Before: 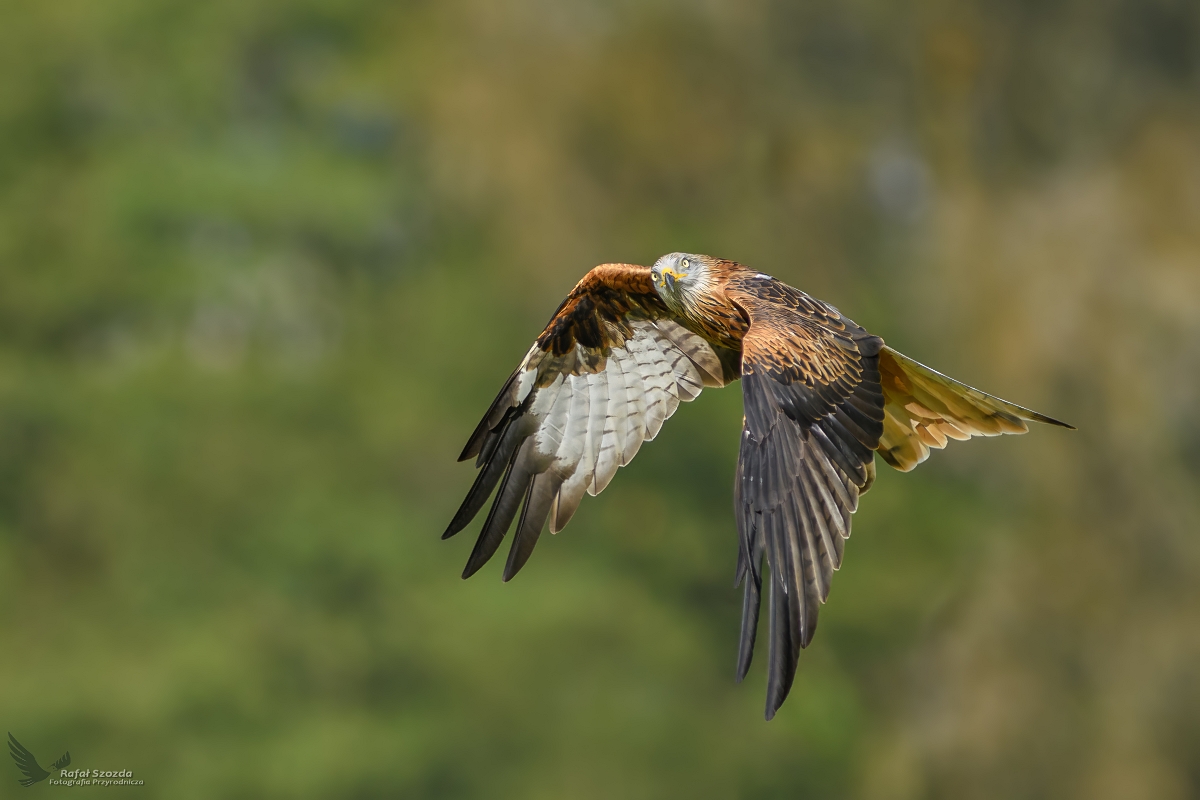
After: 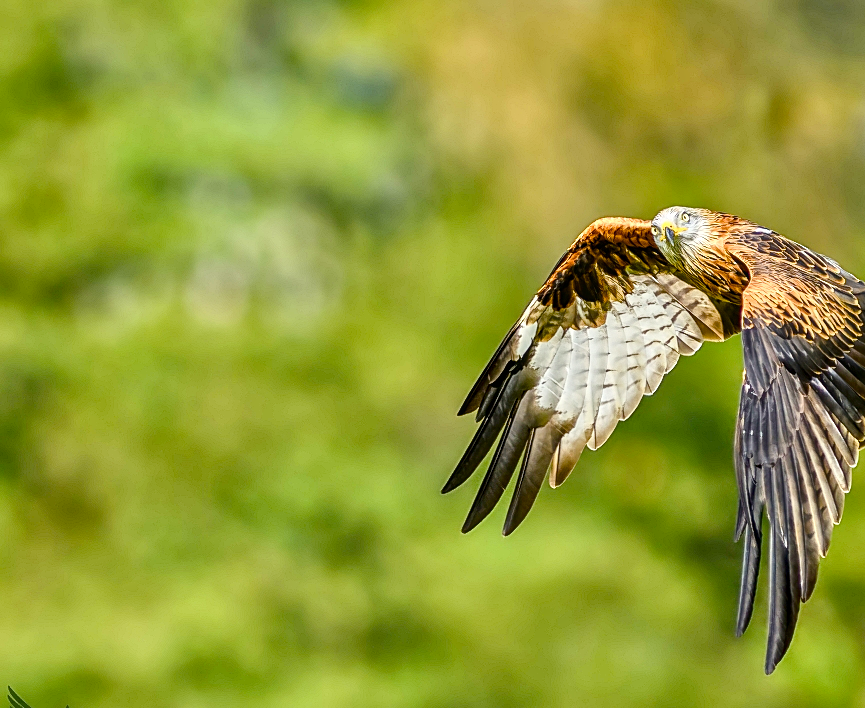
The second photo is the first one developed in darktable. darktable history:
color balance rgb: shadows lift › luminance -9.54%, linear chroma grading › global chroma 41.73%, perceptual saturation grading › global saturation 20%, perceptual saturation grading › highlights -50.319%, perceptual saturation grading › shadows 30.984%, global vibrance 20%
crop: top 5.794%, right 27.856%, bottom 5.635%
exposure: exposure -0.071 EV, compensate exposure bias true, compensate highlight preservation false
contrast brightness saturation: contrast 0.295
sharpen: amount 0.499
local contrast: on, module defaults
tone equalizer: -7 EV 0.16 EV, -6 EV 0.573 EV, -5 EV 1.17 EV, -4 EV 1.35 EV, -3 EV 1.16 EV, -2 EV 0.6 EV, -1 EV 0.162 EV, mask exposure compensation -0.508 EV
